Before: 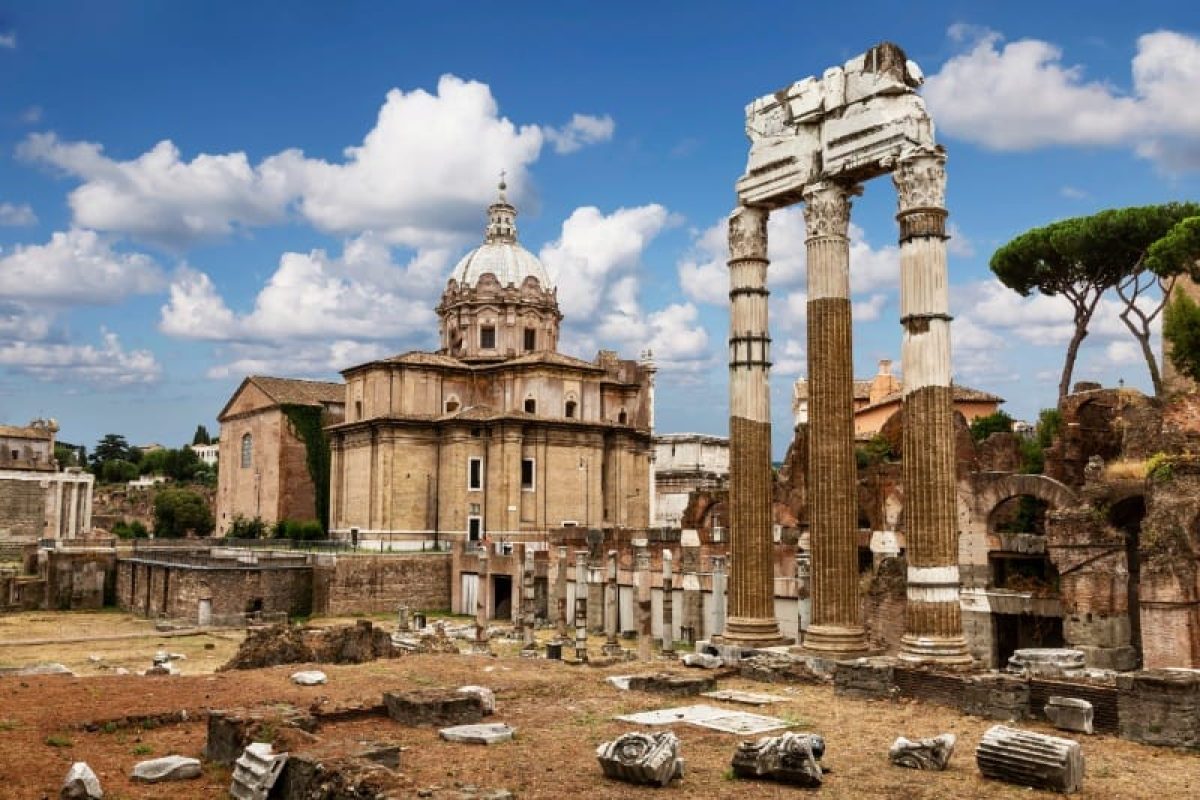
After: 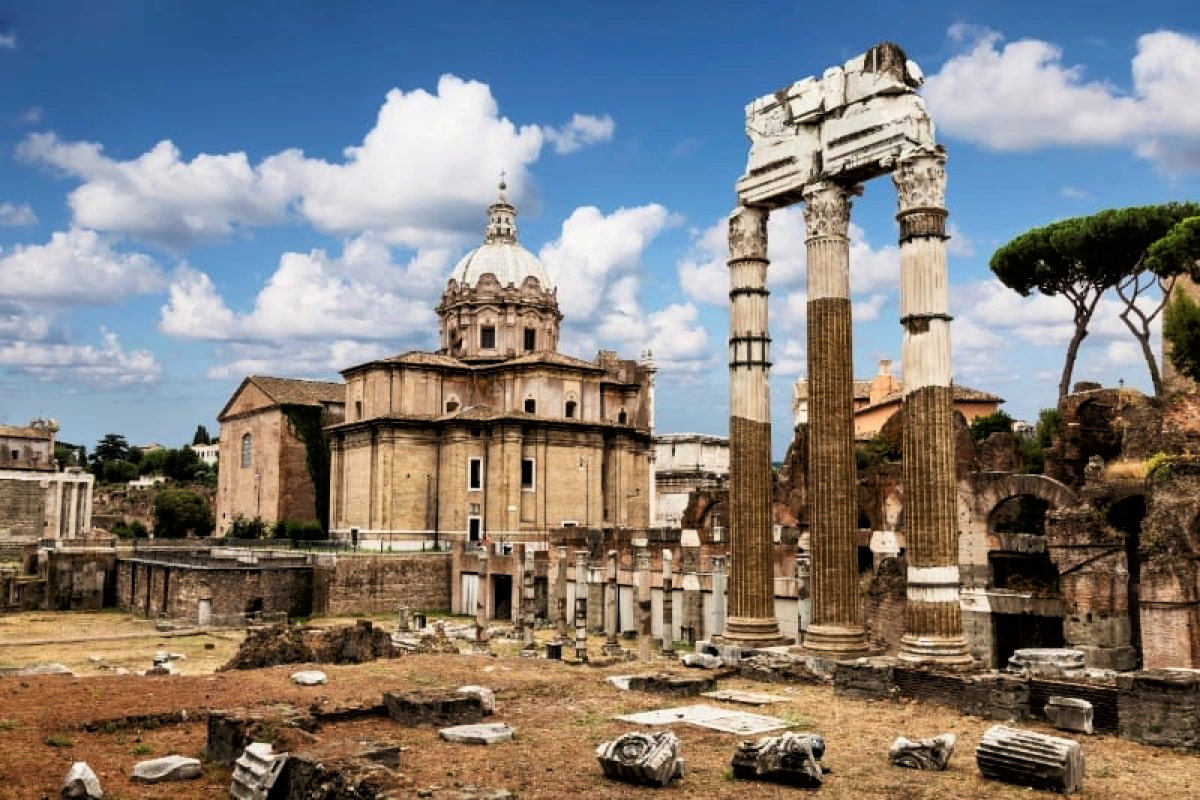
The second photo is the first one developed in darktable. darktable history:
tone curve: curves: ch0 [(0, 0) (0.118, 0.034) (0.182, 0.124) (0.265, 0.214) (0.504, 0.508) (0.783, 0.825) (1, 1)], color space Lab, linked channels, preserve colors none
